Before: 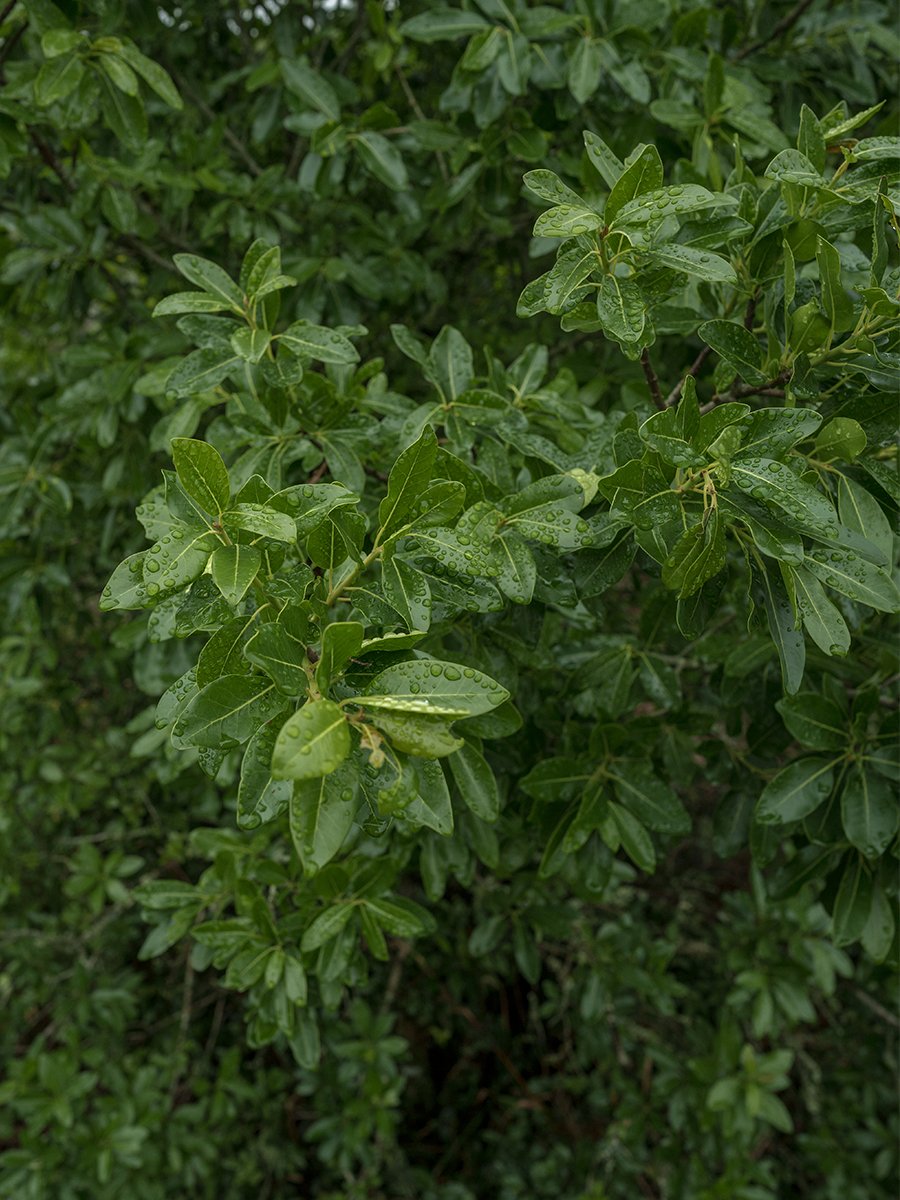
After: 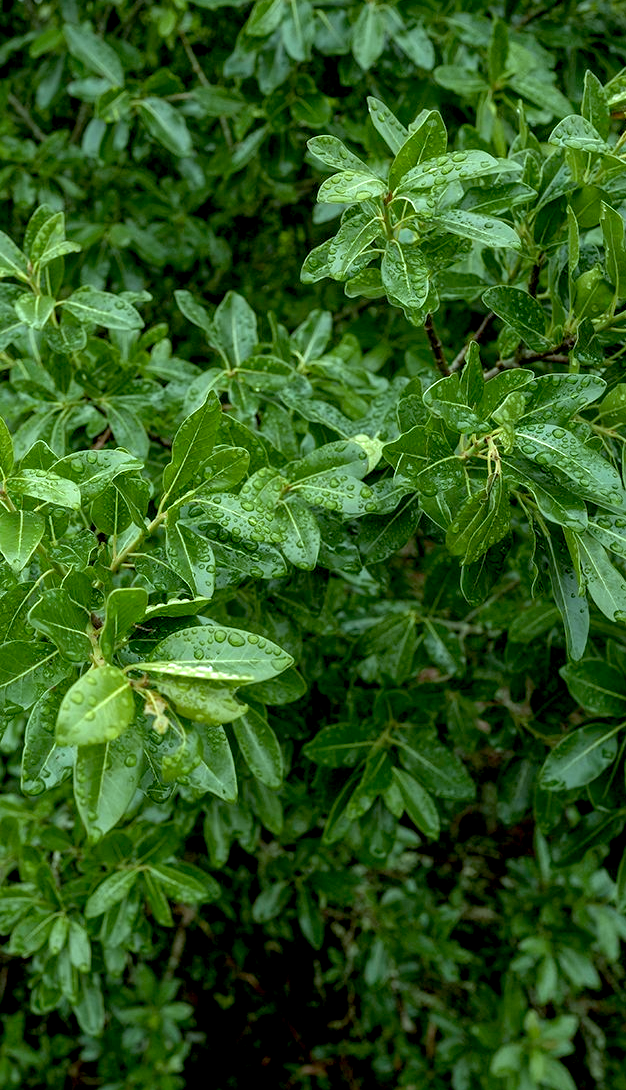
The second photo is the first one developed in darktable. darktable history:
exposure: black level correction 0.01, exposure 1 EV, compensate highlight preservation false
crop and rotate: left 24.034%, top 2.838%, right 6.406%, bottom 6.299%
color correction: highlights a* -10.04, highlights b* -10.37
